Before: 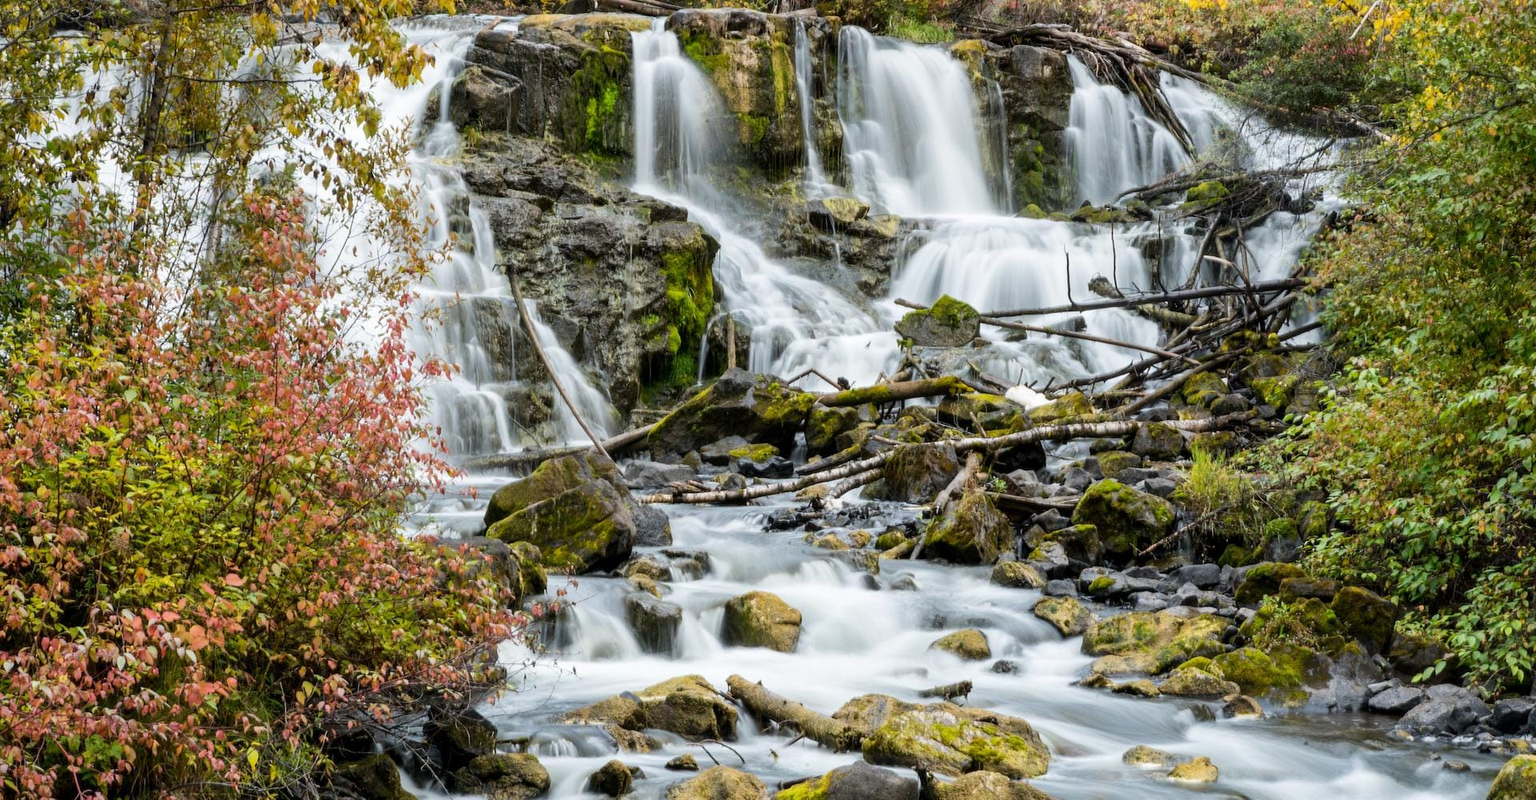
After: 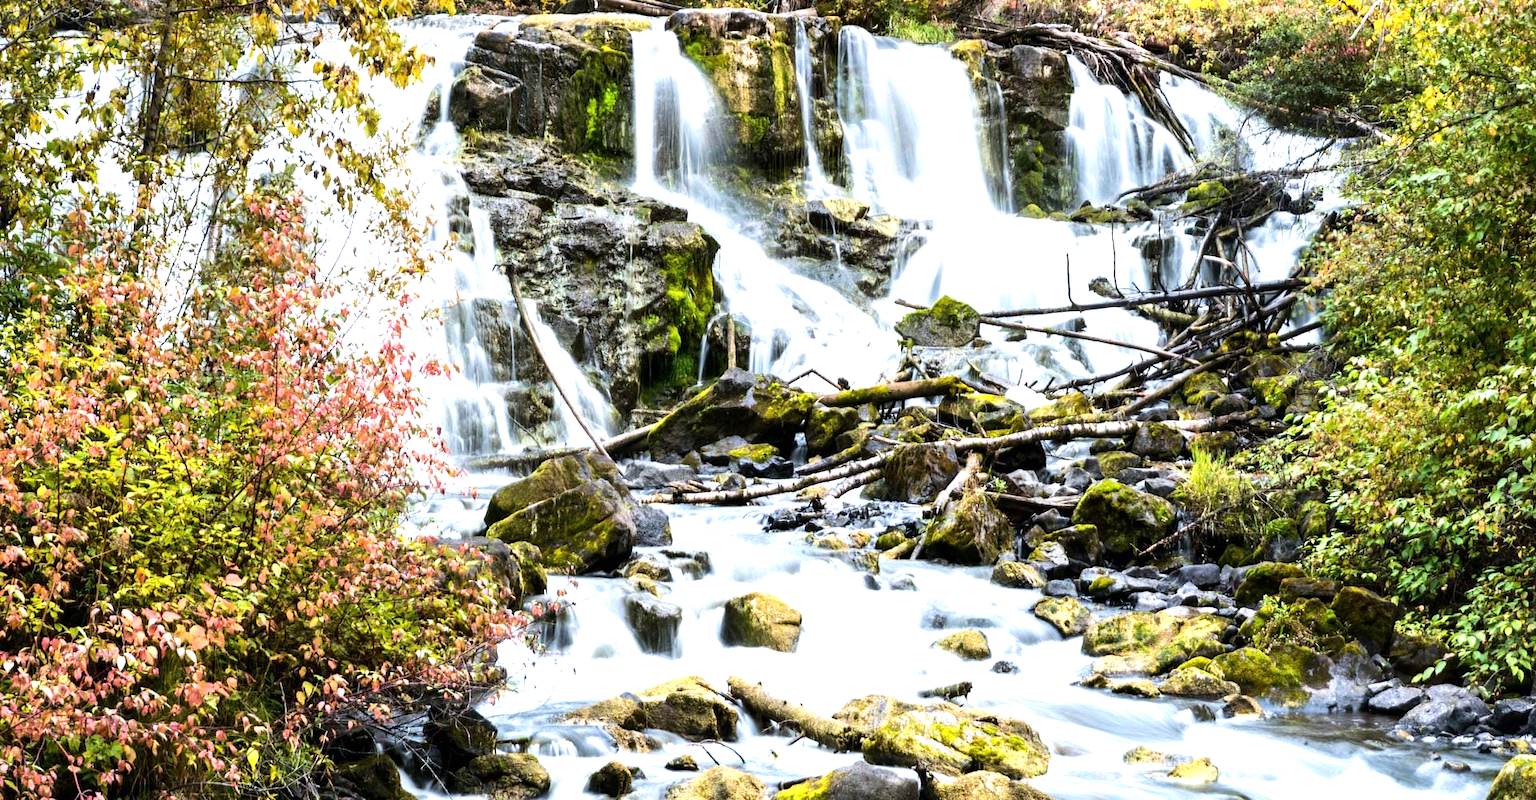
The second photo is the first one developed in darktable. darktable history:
tone equalizer: -8 EV -0.75 EV, -7 EV -0.7 EV, -6 EV -0.6 EV, -5 EV -0.4 EV, -3 EV 0.4 EV, -2 EV 0.6 EV, -1 EV 0.7 EV, +0 EV 0.75 EV, edges refinement/feathering 500, mask exposure compensation -1.57 EV, preserve details no
white balance: red 0.984, blue 1.059
exposure: black level correction 0, exposure 0.5 EV, compensate highlight preservation false
velvia: on, module defaults
